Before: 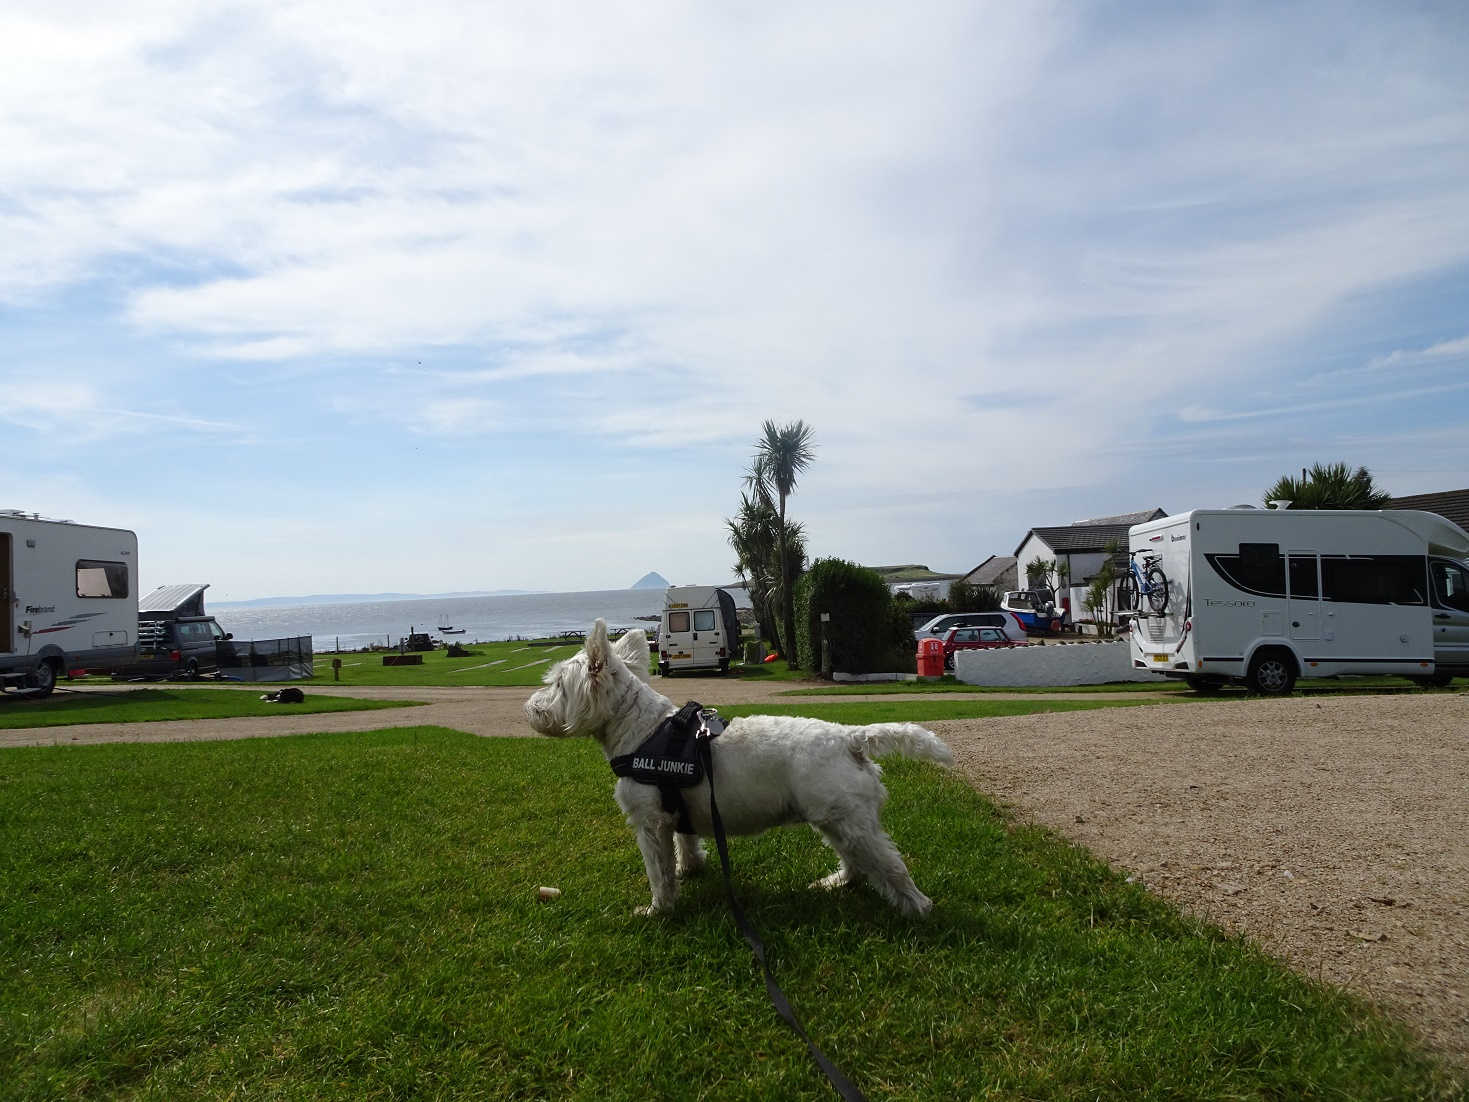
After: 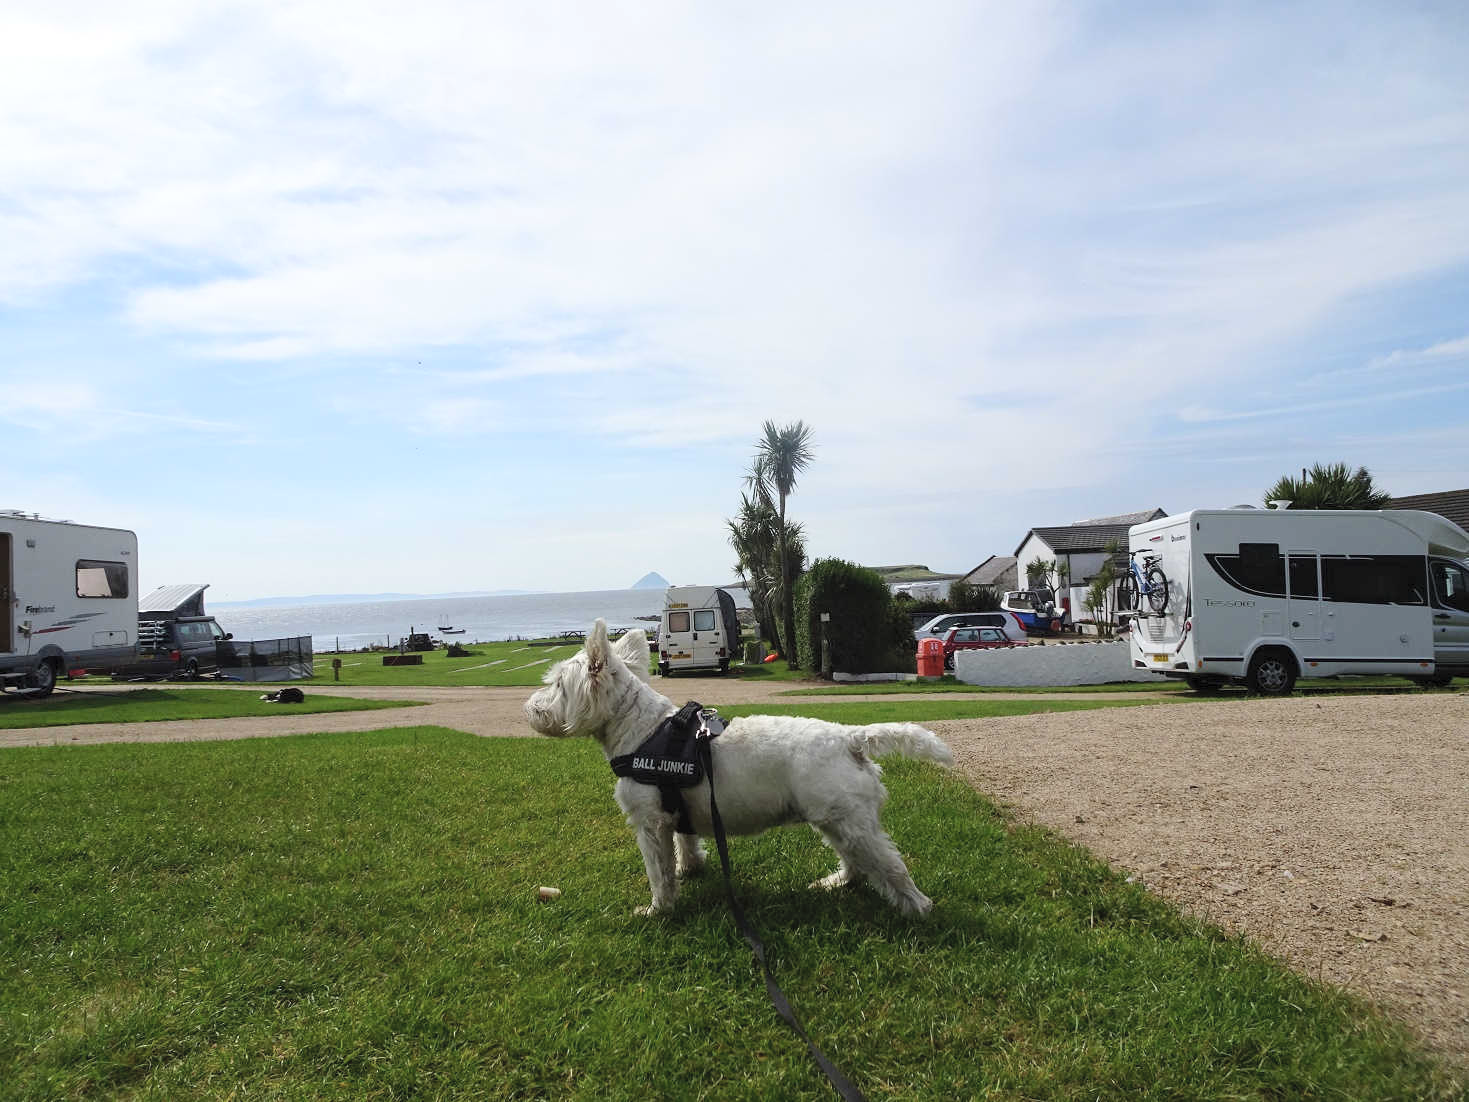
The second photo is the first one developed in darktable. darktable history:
tone equalizer: edges refinement/feathering 500, mask exposure compensation -1.57 EV, preserve details no
contrast brightness saturation: contrast 0.14, brightness 0.223
